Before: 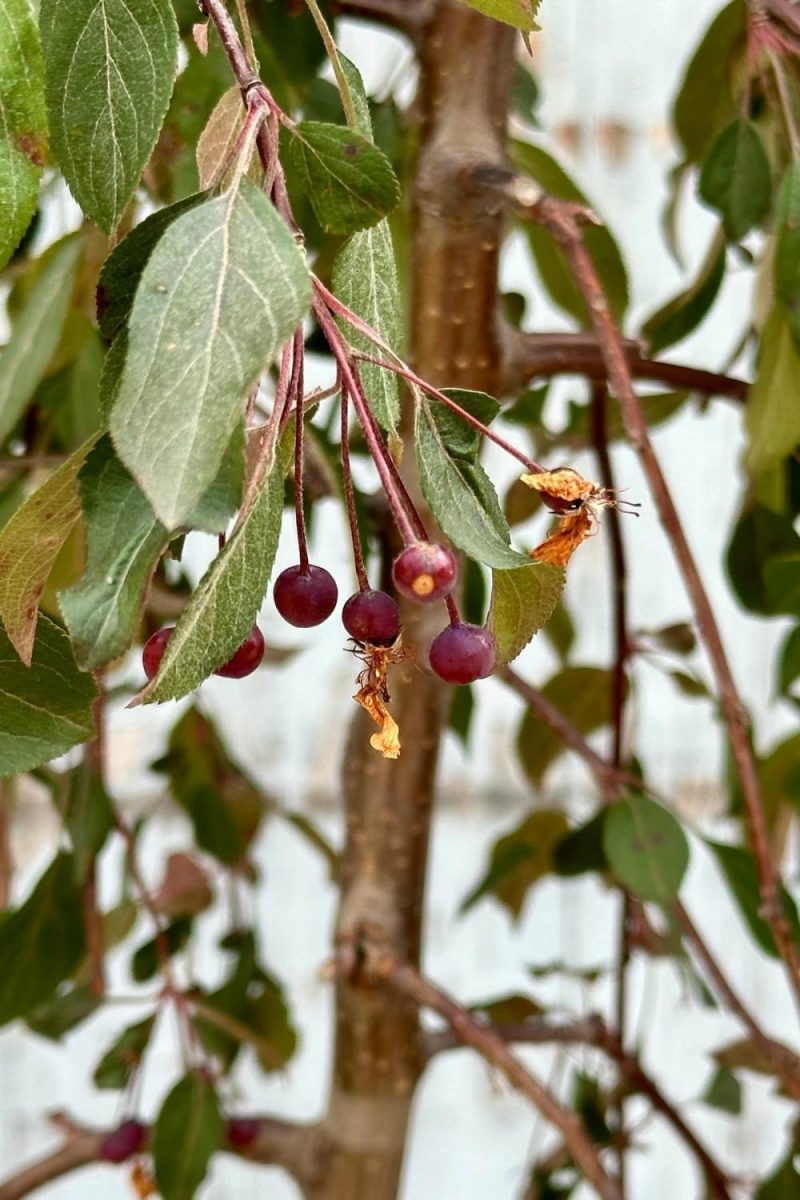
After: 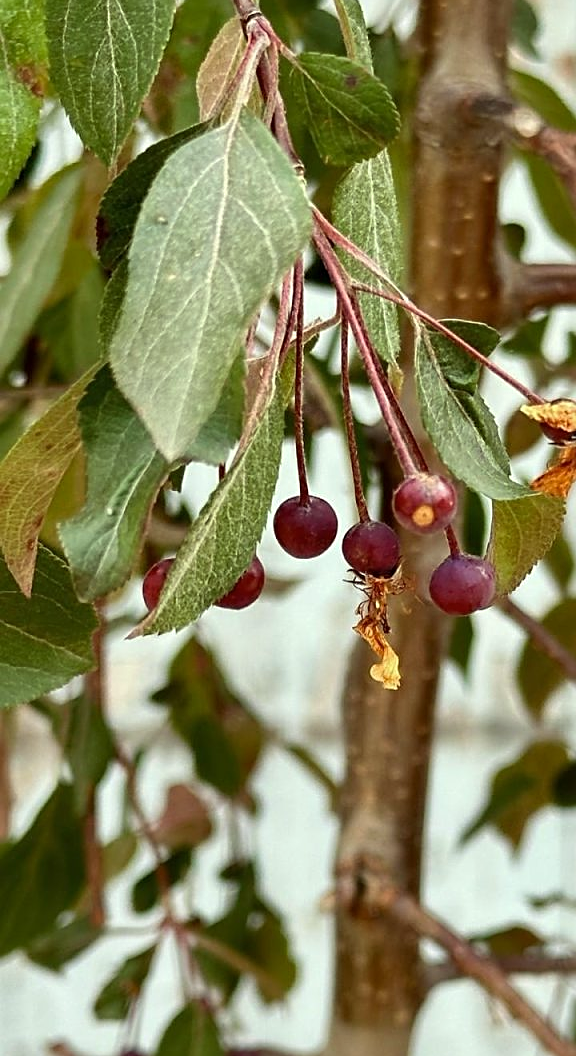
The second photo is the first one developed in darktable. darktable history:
crop: top 5.803%, right 27.864%, bottom 5.804%
color correction: highlights a* -4.73, highlights b* 5.06, saturation 0.97
sharpen: on, module defaults
